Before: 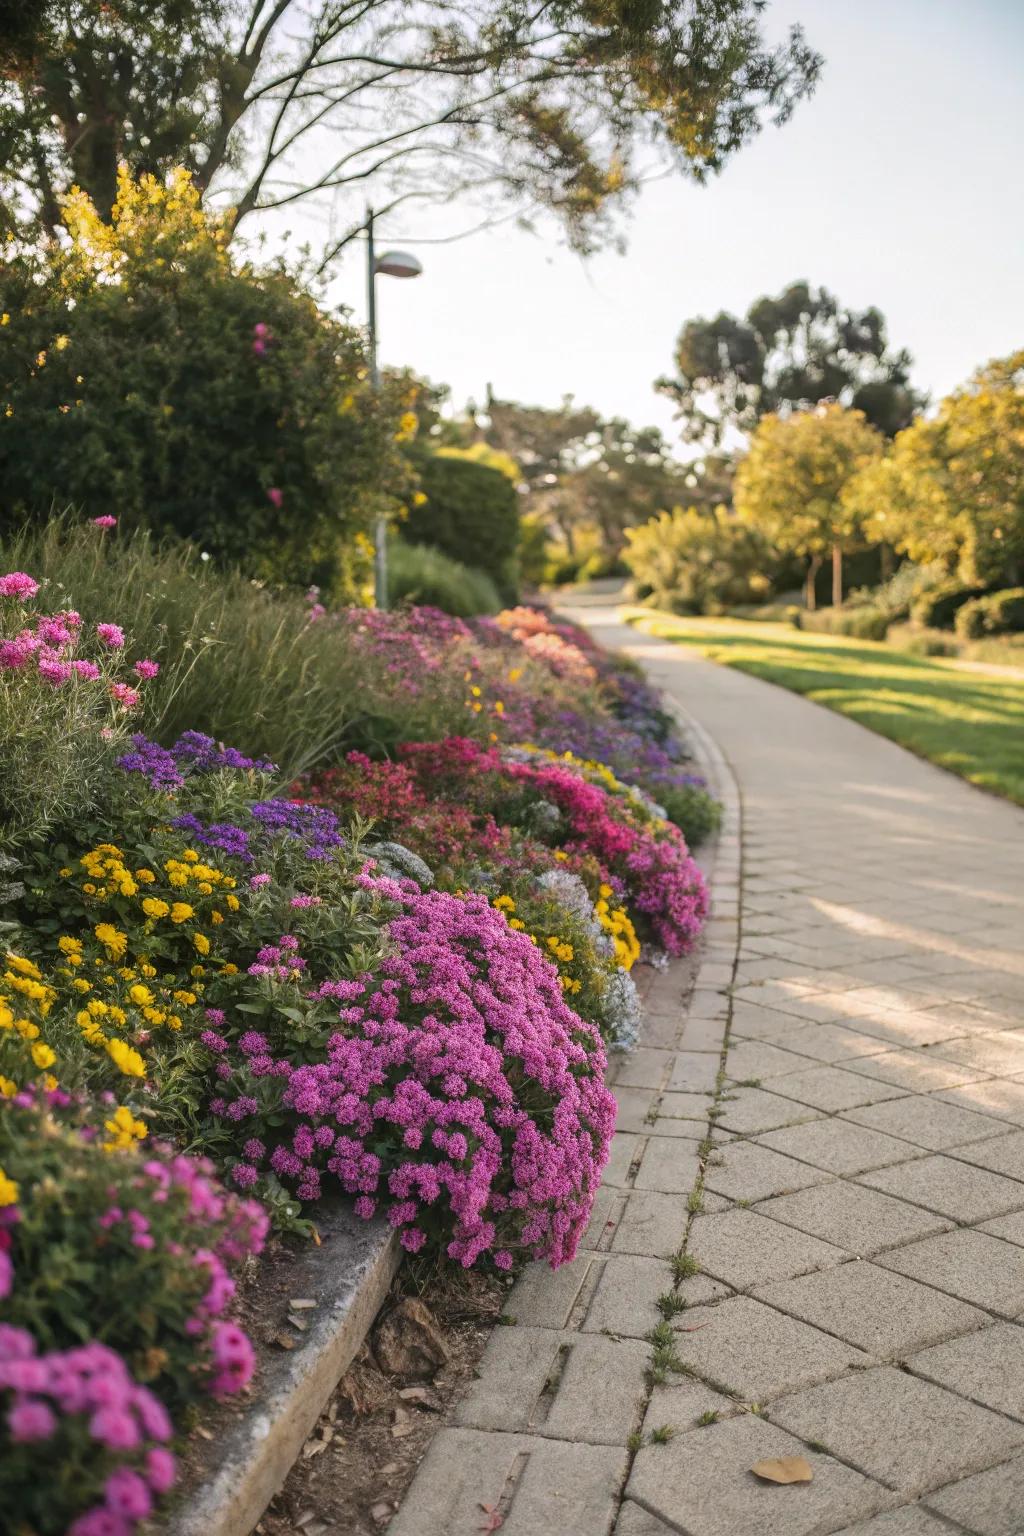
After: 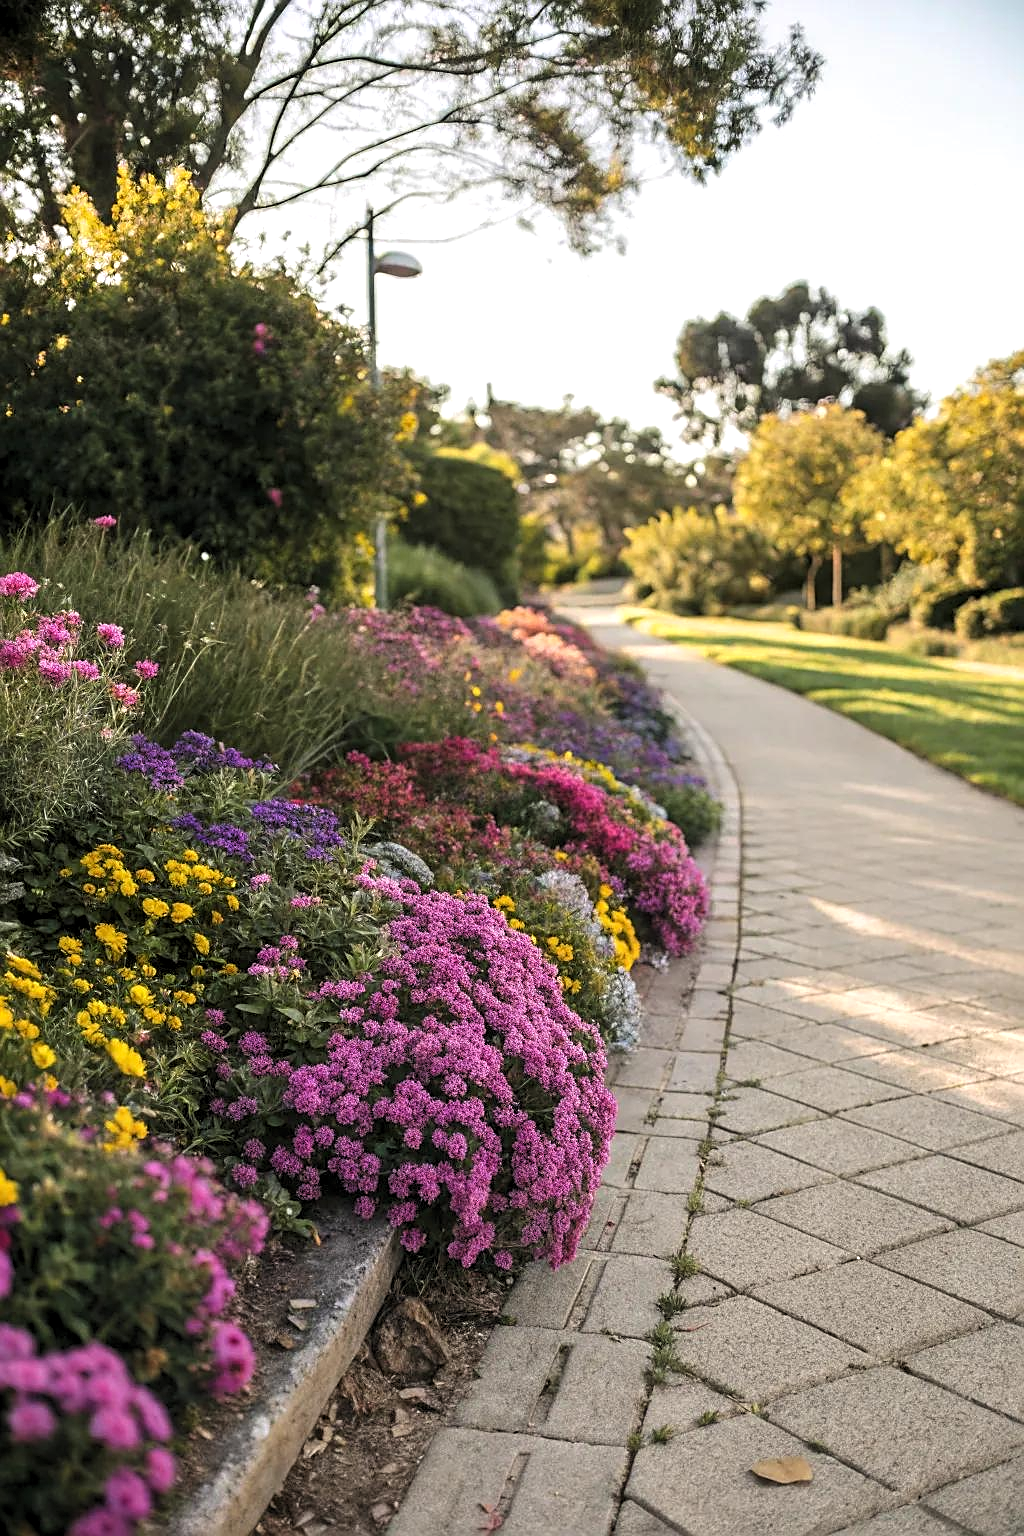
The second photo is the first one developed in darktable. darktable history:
levels: levels [0.062, 0.494, 0.925]
sharpen: on, module defaults
